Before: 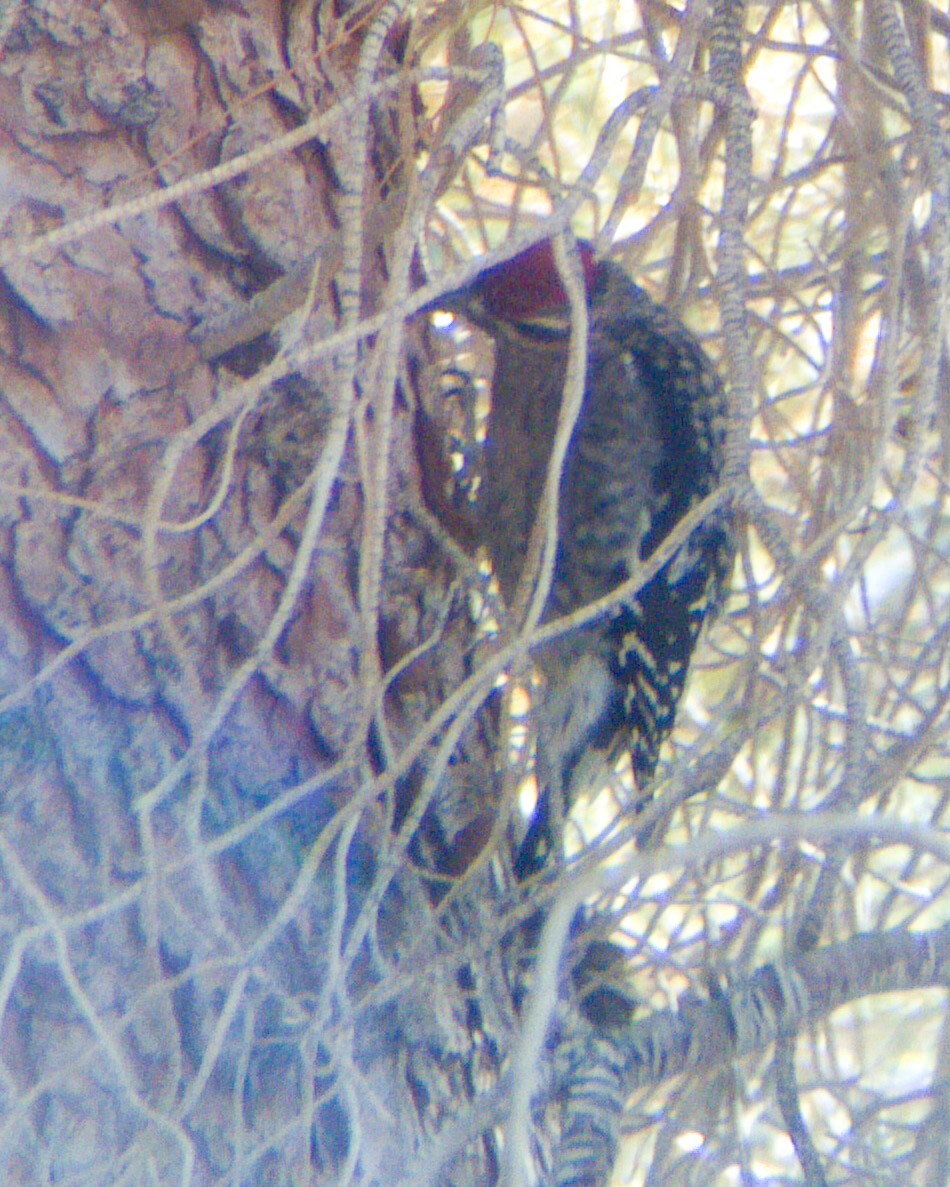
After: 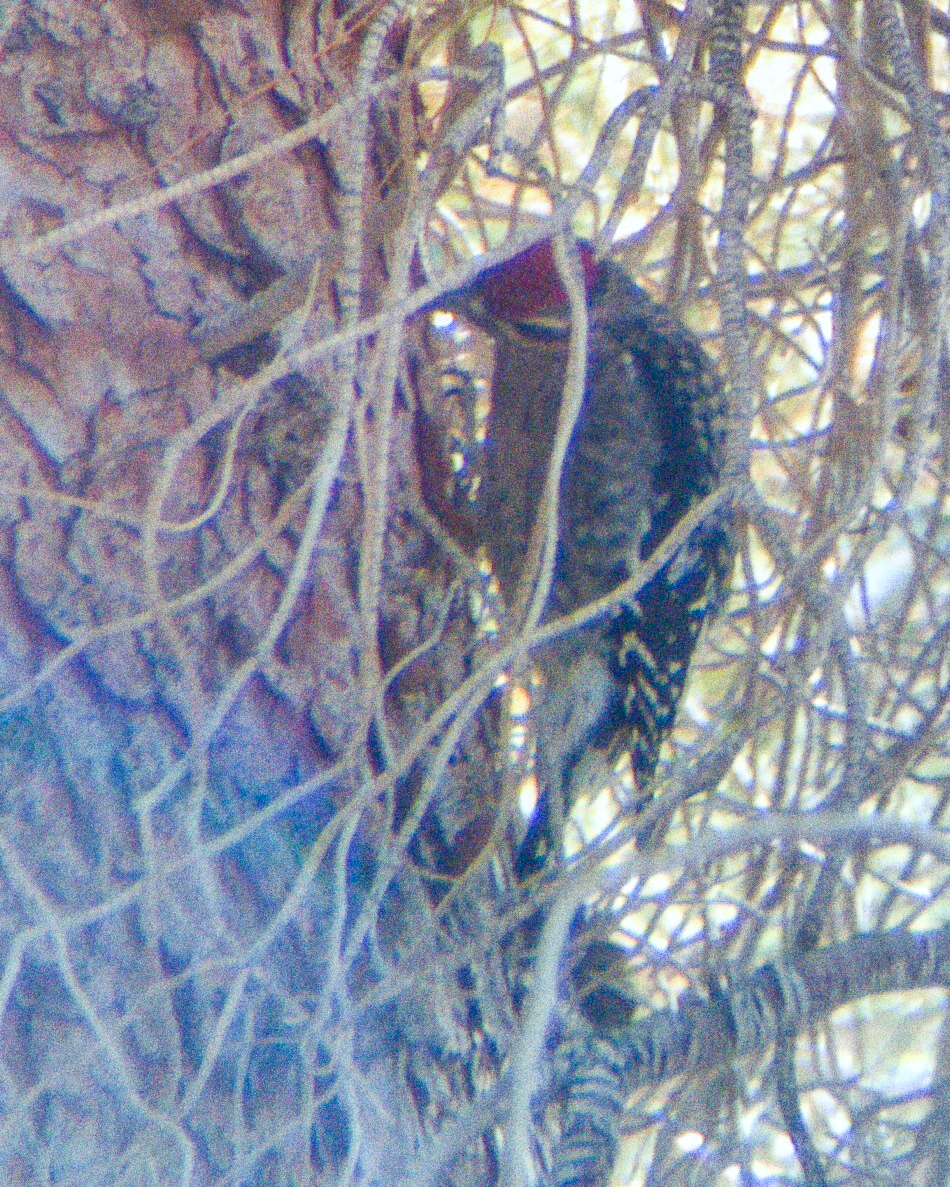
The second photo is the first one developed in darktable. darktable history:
white balance: red 0.98, blue 1.034
shadows and highlights: low approximation 0.01, soften with gaussian
local contrast: detail 110%
grain: coarseness 10.62 ISO, strength 55.56%
